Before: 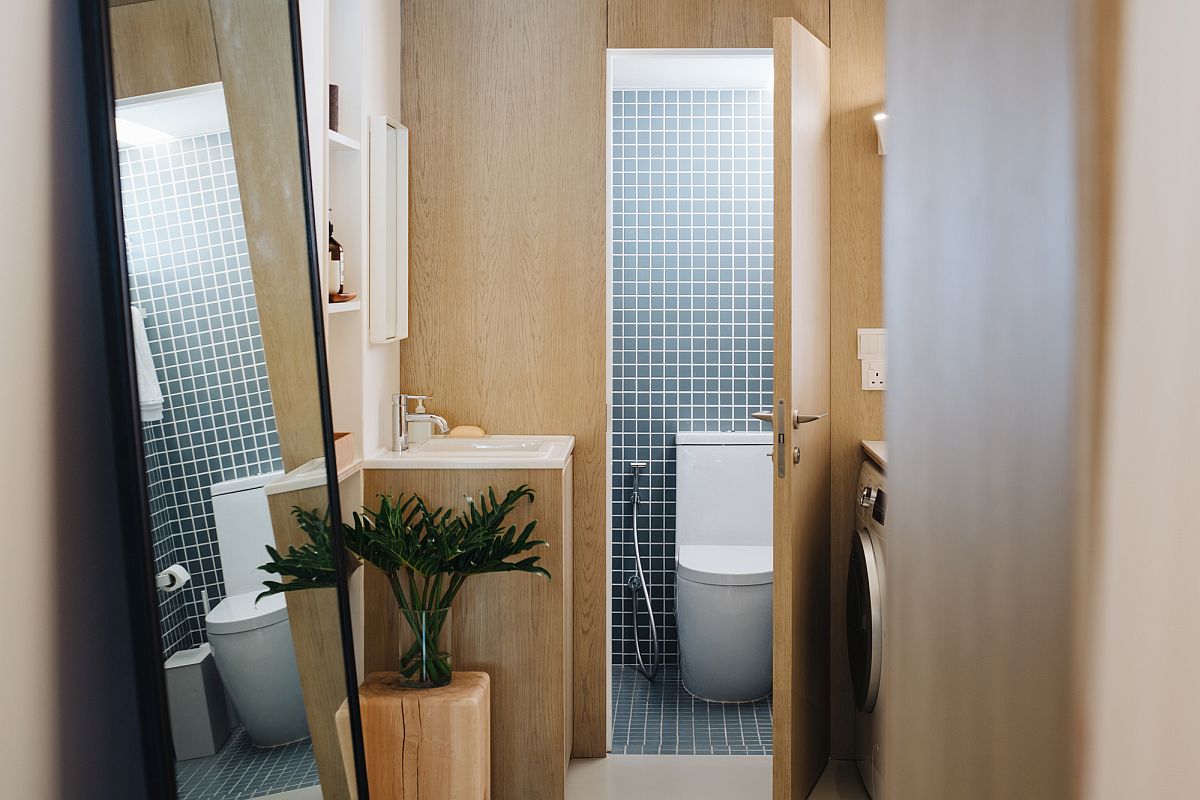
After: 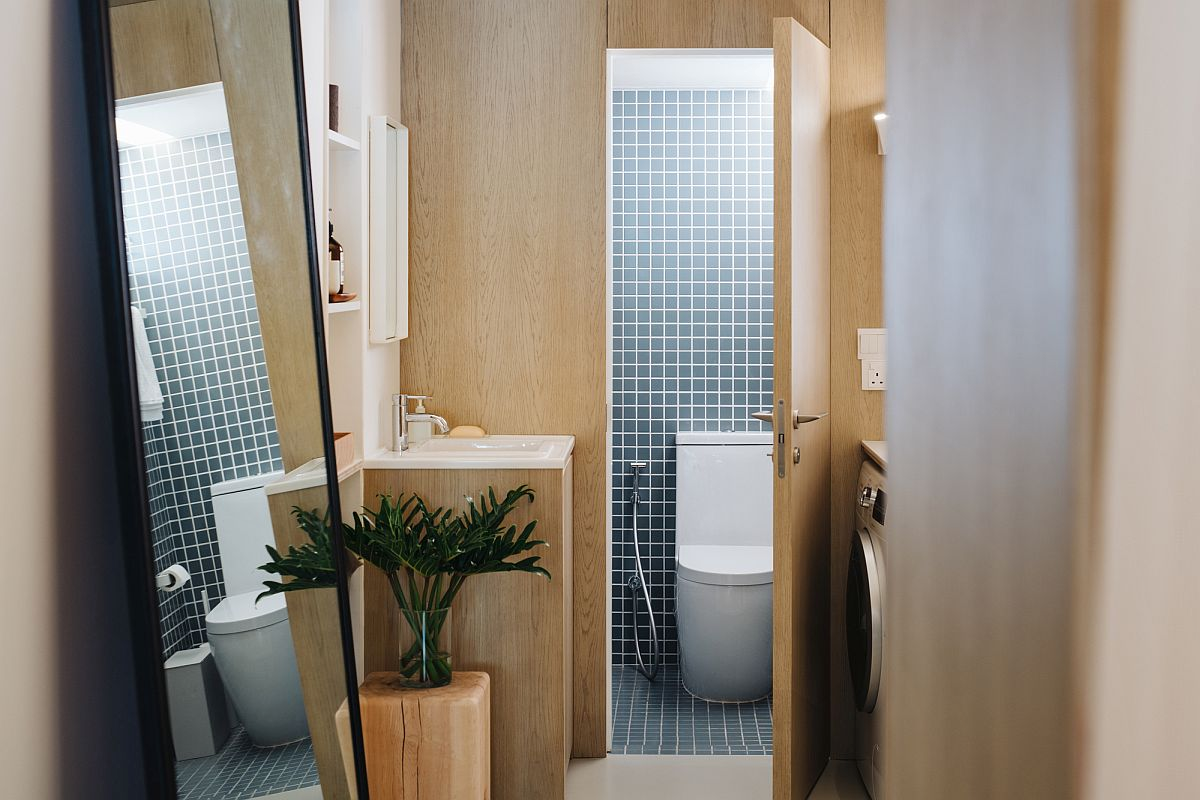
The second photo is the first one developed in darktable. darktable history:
shadows and highlights: shadows 37.43, highlights -27.96, soften with gaussian
